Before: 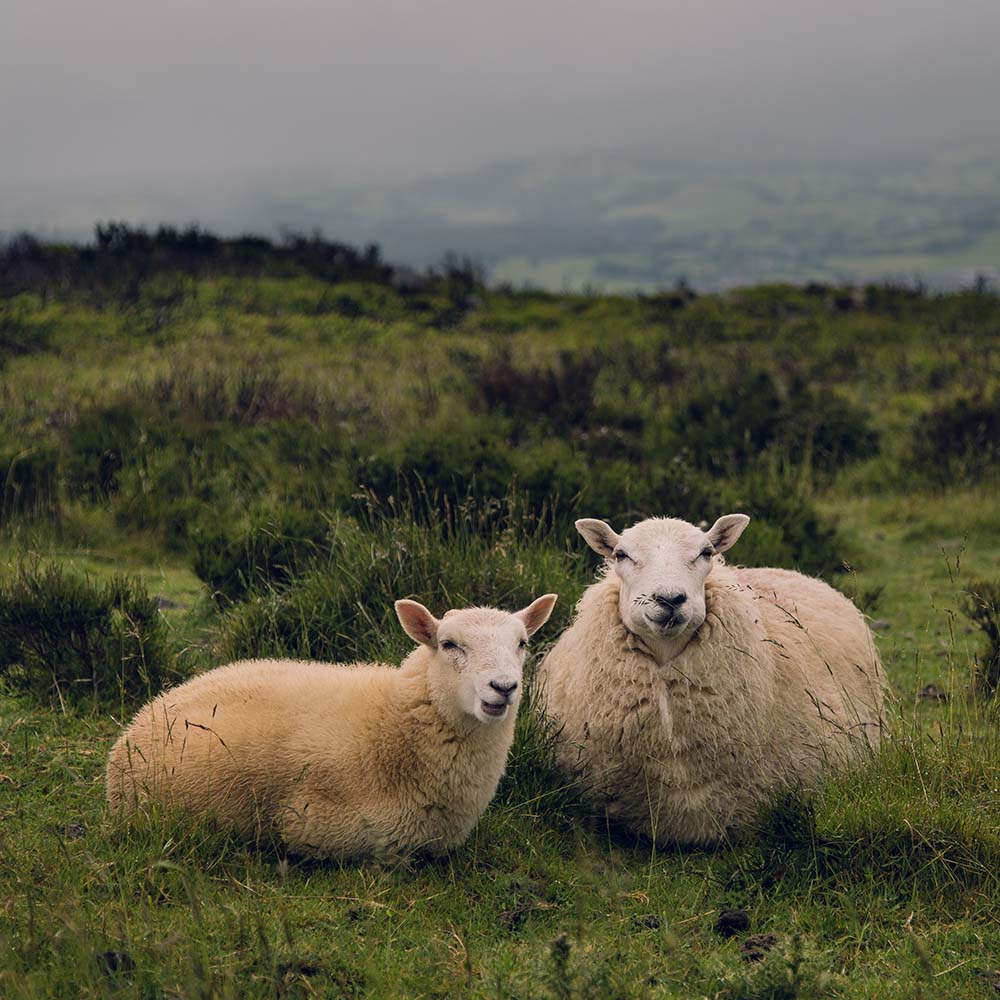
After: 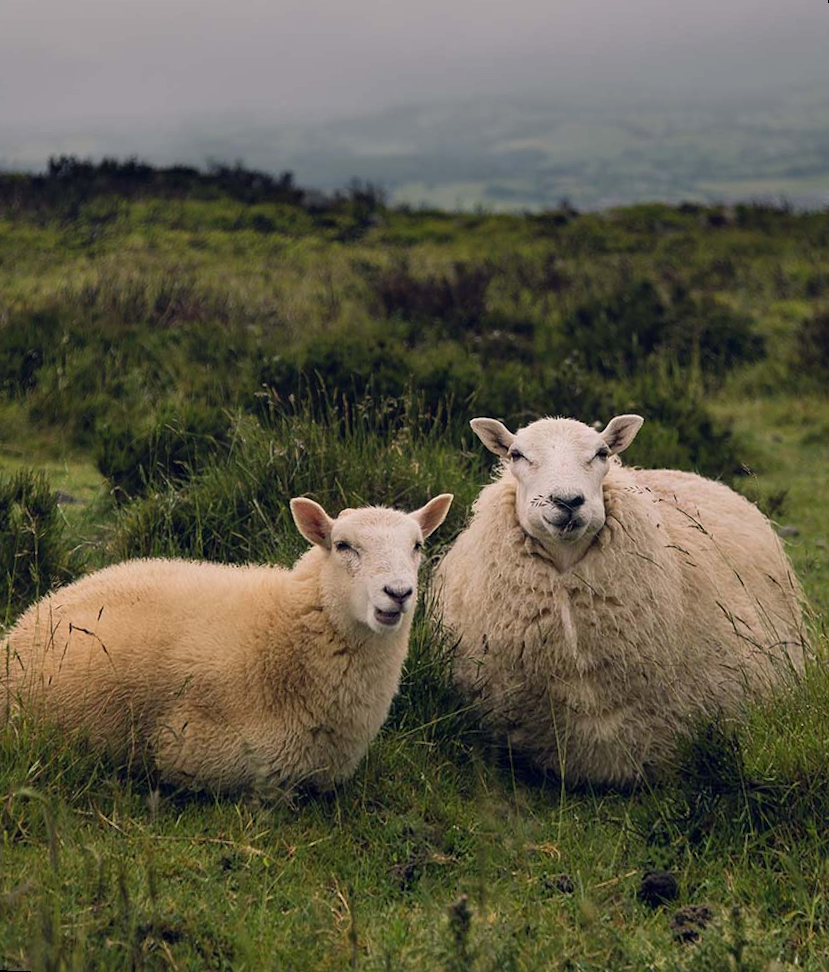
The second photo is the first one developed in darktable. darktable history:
rotate and perspective: rotation 0.72°, lens shift (vertical) -0.352, lens shift (horizontal) -0.051, crop left 0.152, crop right 0.859, crop top 0.019, crop bottom 0.964
shadows and highlights: shadows -10, white point adjustment 1.5, highlights 10
